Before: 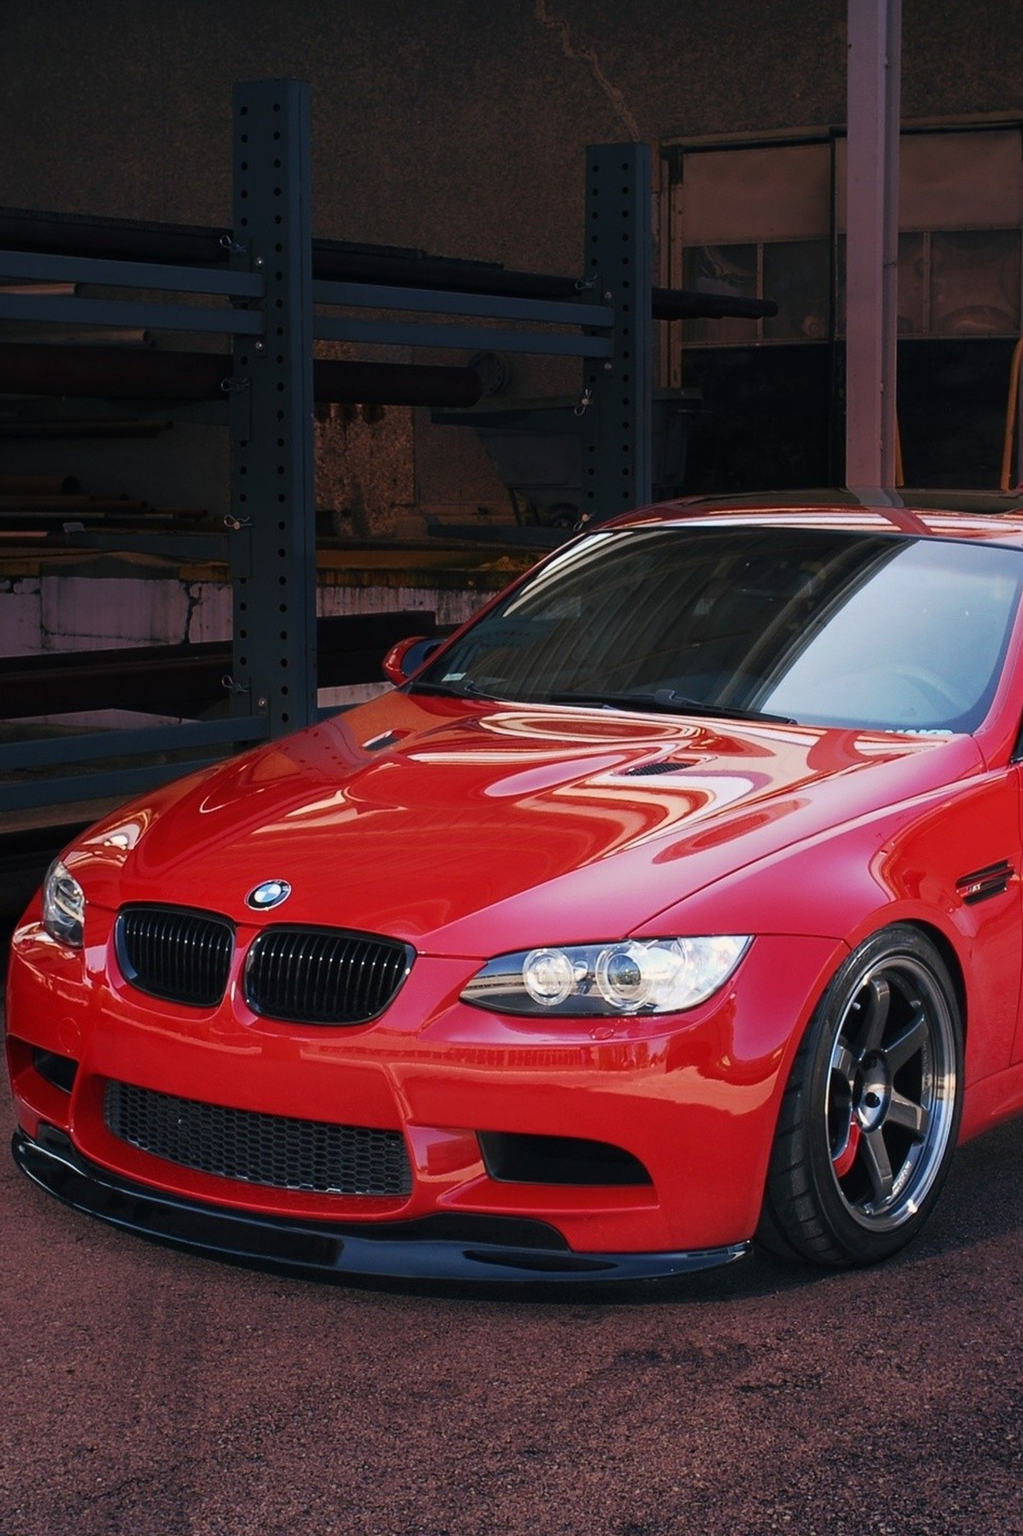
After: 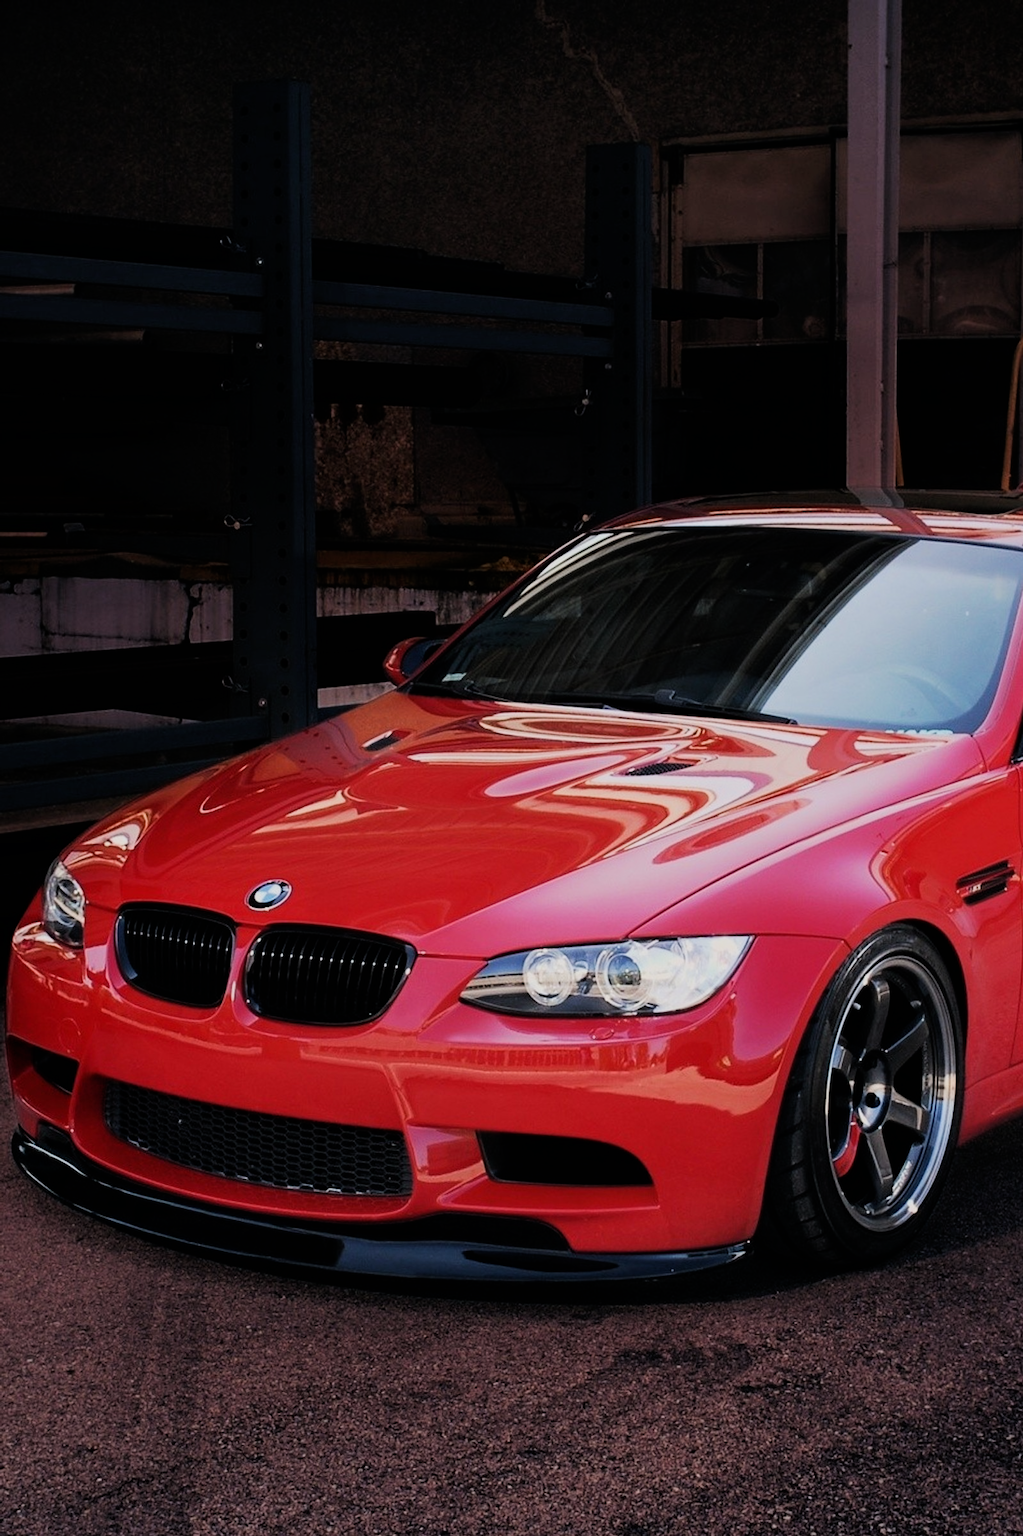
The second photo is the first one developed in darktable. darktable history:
filmic rgb: black relative exposure -7.65 EV, white relative exposure 4.56 EV, hardness 3.61, contrast 1.253
